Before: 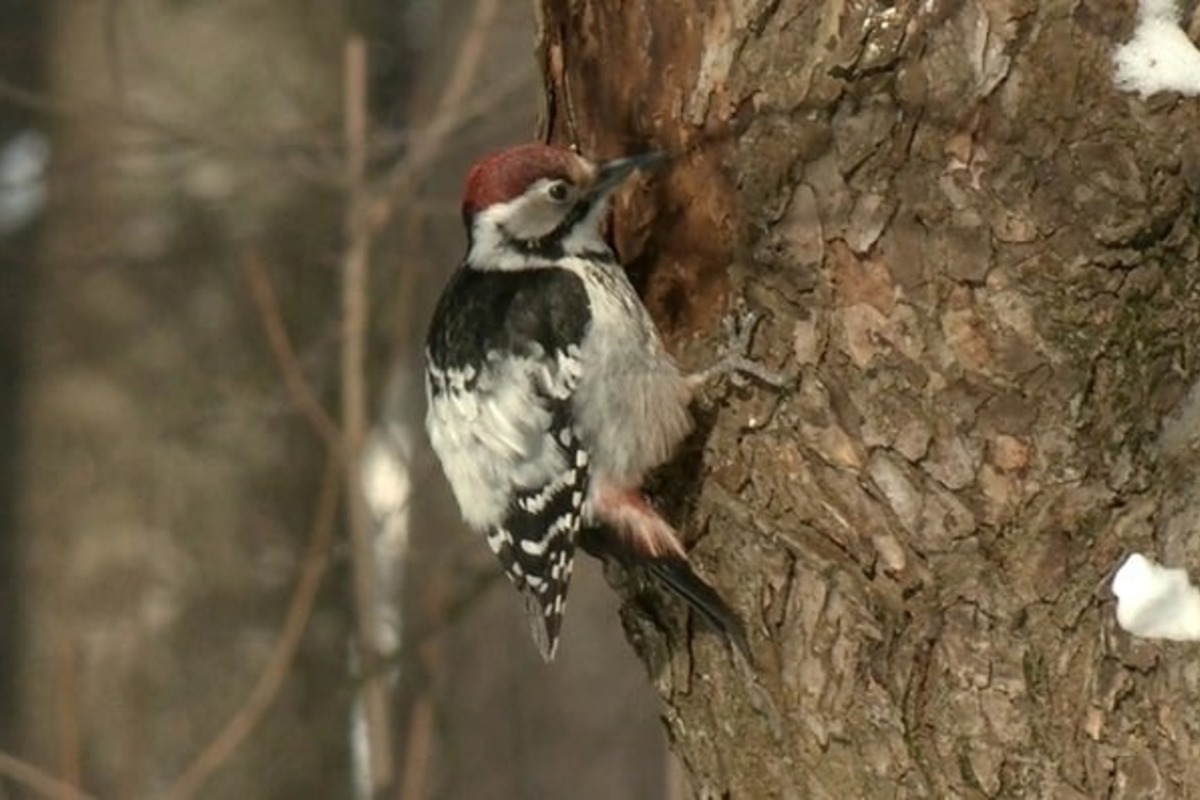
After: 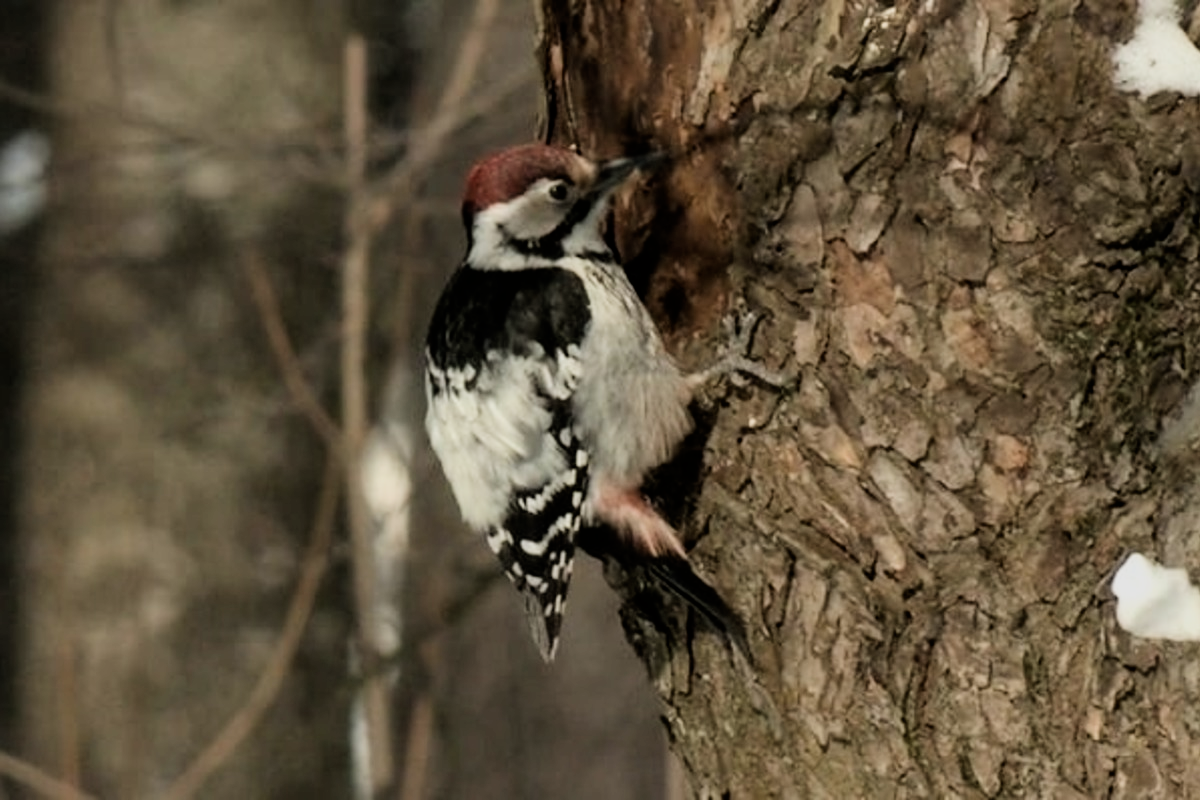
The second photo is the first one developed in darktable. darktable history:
filmic rgb: black relative exposure -5.12 EV, white relative exposure 3.96 EV, hardness 2.88, contrast 1.298, highlights saturation mix -10.36%
